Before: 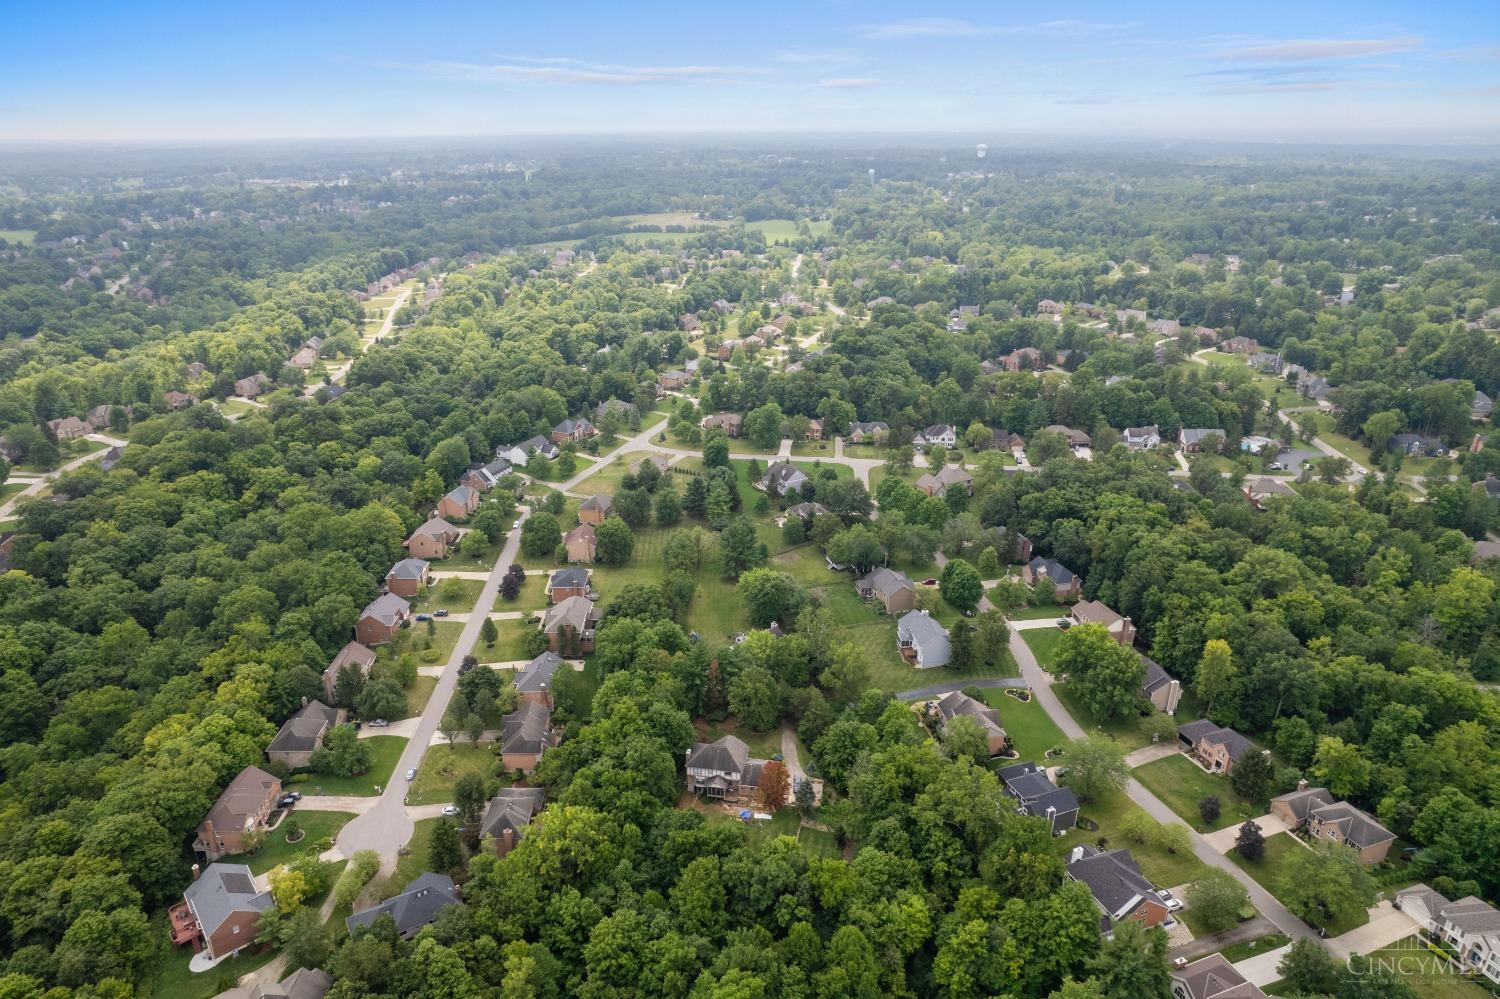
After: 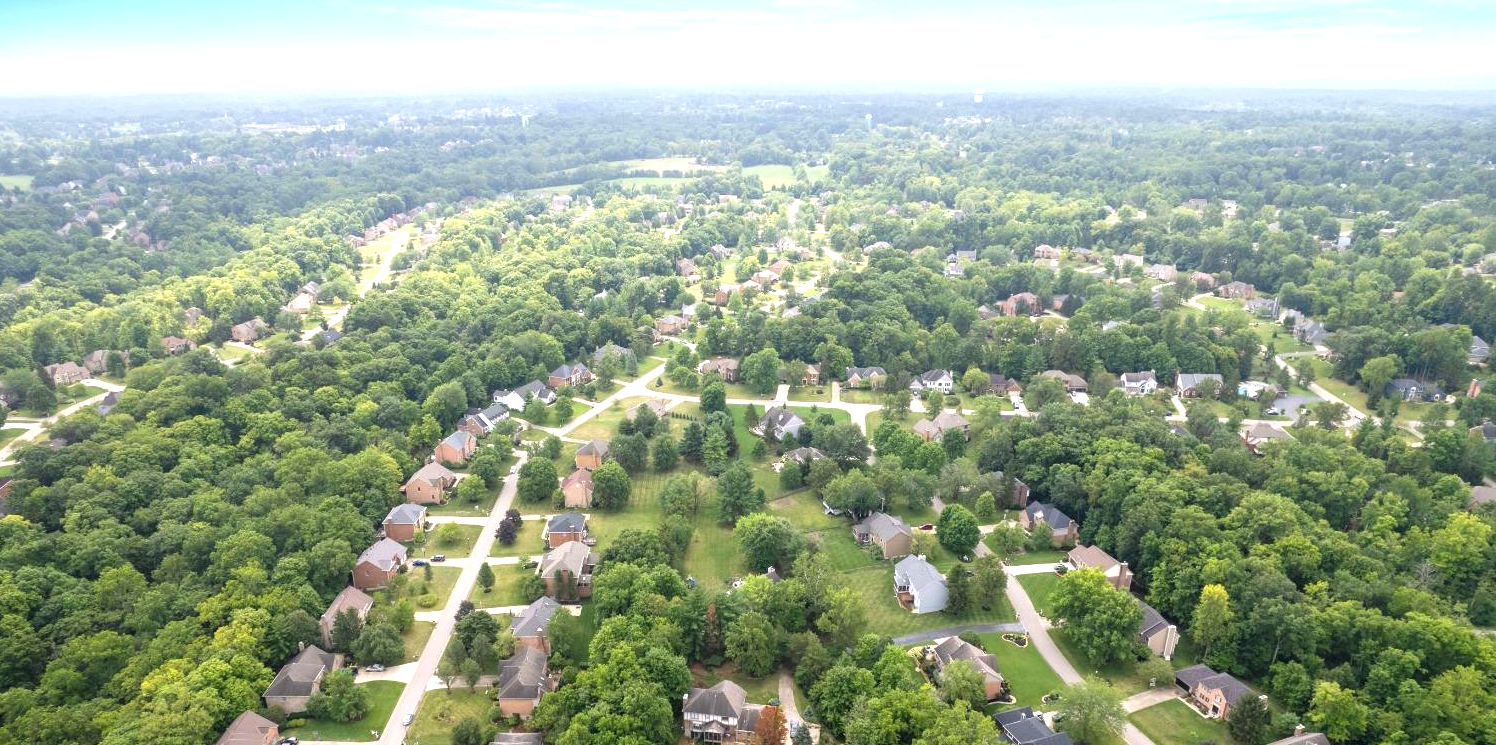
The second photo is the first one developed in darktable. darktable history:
crop: left 0.213%, top 5.52%, bottom 19.851%
exposure: black level correction 0, exposure 0.891 EV, compensate highlight preservation false
